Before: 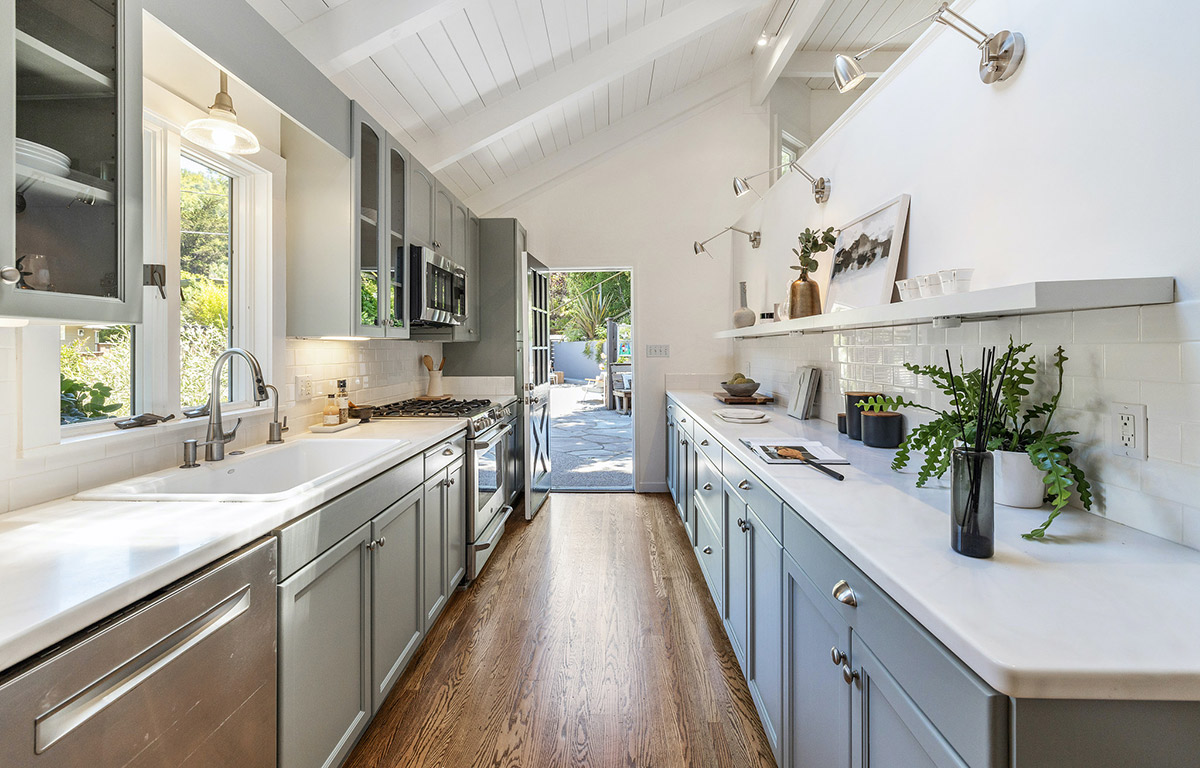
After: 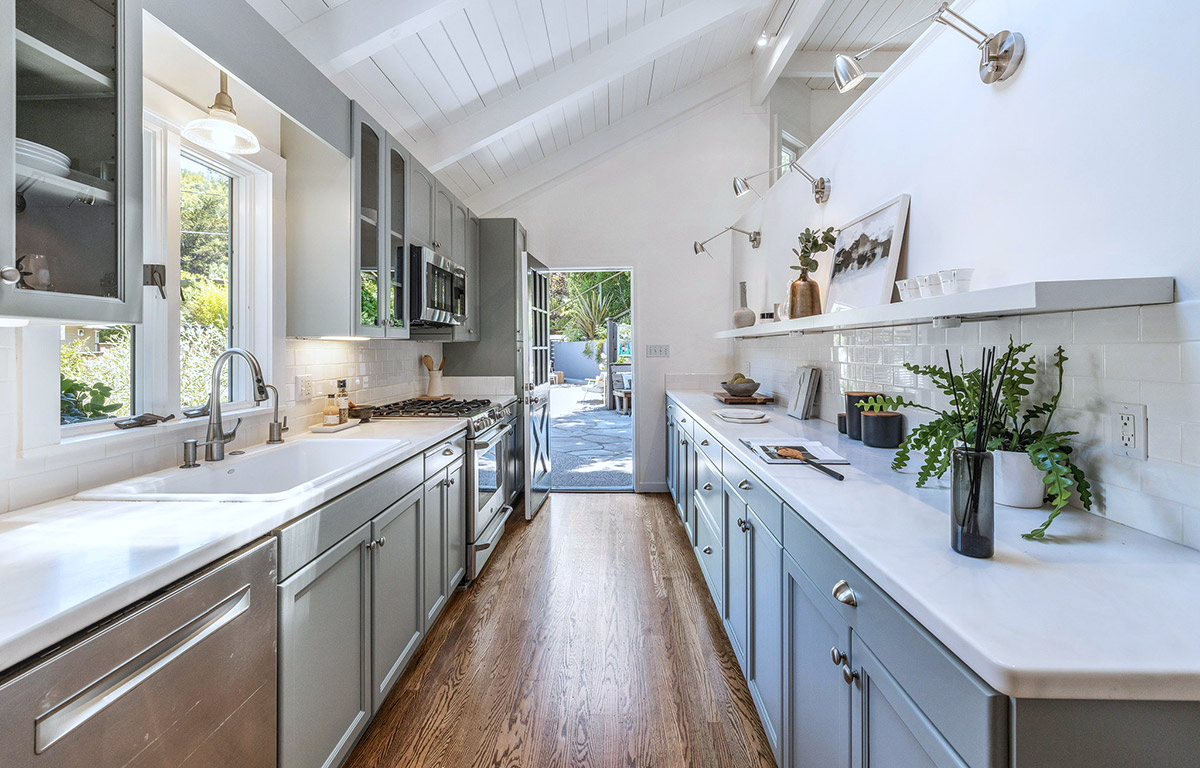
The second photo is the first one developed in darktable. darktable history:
local contrast: detail 115%
color correction: highlights a* -0.772, highlights b* -8.92
